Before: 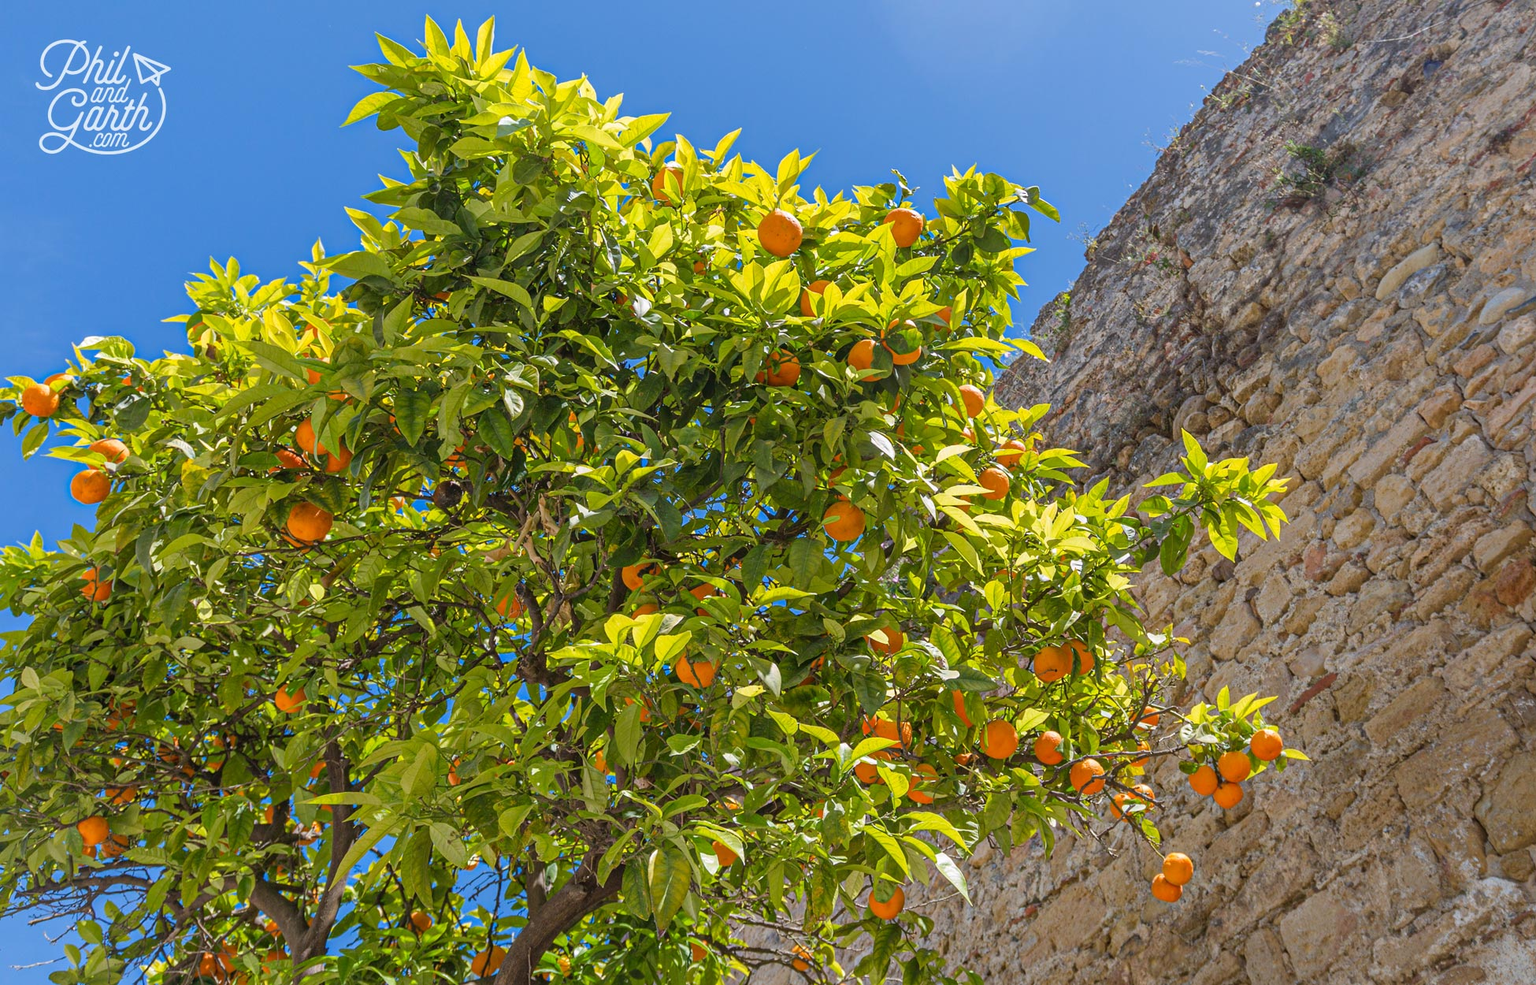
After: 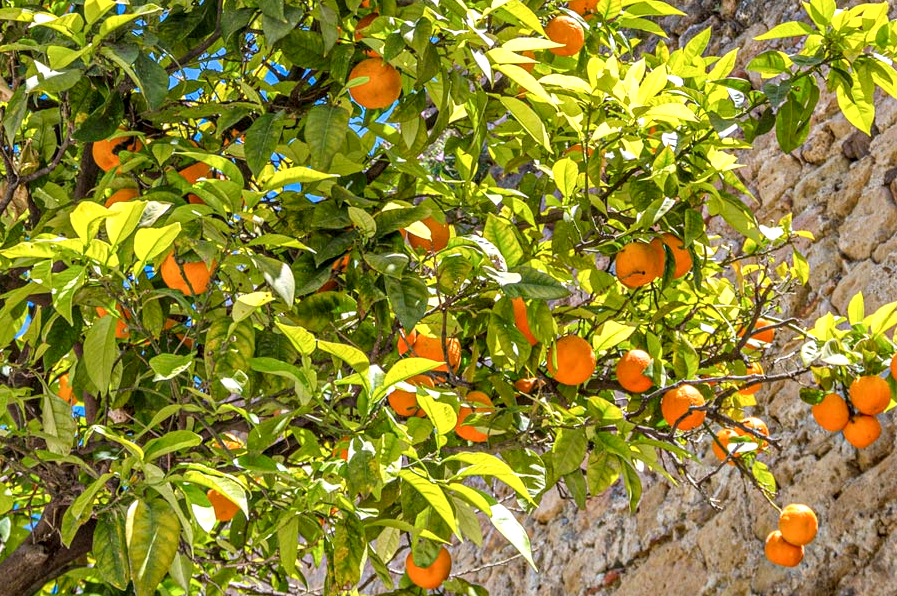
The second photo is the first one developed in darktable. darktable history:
tone curve: curves: ch0 [(0, 0) (0.389, 0.458) (0.745, 0.82) (0.849, 0.917) (0.919, 0.969) (1, 1)]; ch1 [(0, 0) (0.437, 0.404) (0.5, 0.5) (0.529, 0.55) (0.58, 0.6) (0.616, 0.649) (1, 1)]; ch2 [(0, 0) (0.442, 0.428) (0.5, 0.5) (0.525, 0.543) (0.585, 0.62) (1, 1)], color space Lab, linked channels, preserve colors none
crop: left 35.757%, top 46.301%, right 18.198%, bottom 5.942%
local contrast: detail 150%
